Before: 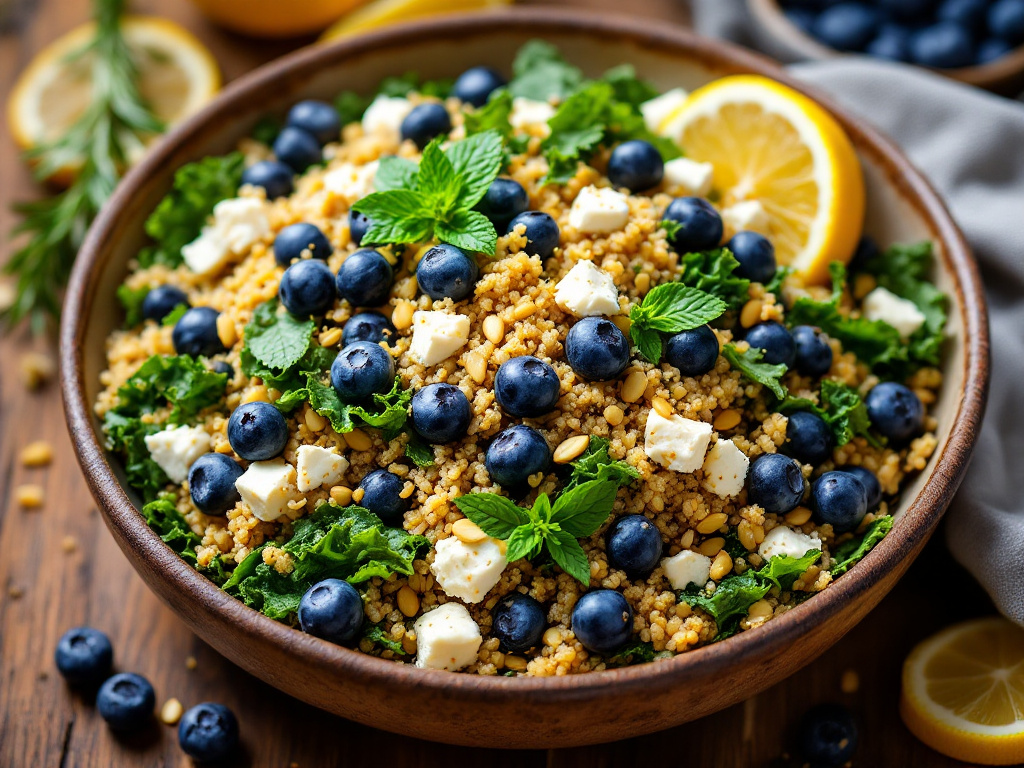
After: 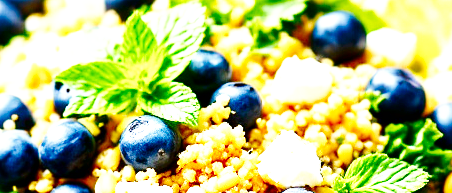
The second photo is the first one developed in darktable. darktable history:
exposure: black level correction 0, exposure 1.199 EV, compensate highlight preservation false
base curve: curves: ch0 [(0, 0.003) (0.001, 0.002) (0.006, 0.004) (0.02, 0.022) (0.048, 0.086) (0.094, 0.234) (0.162, 0.431) (0.258, 0.629) (0.385, 0.8) (0.548, 0.918) (0.751, 0.988) (1, 1)], preserve colors none
contrast brightness saturation: brightness -0.247, saturation 0.201
crop: left 29.076%, top 16.799%, right 26.707%, bottom 58.045%
